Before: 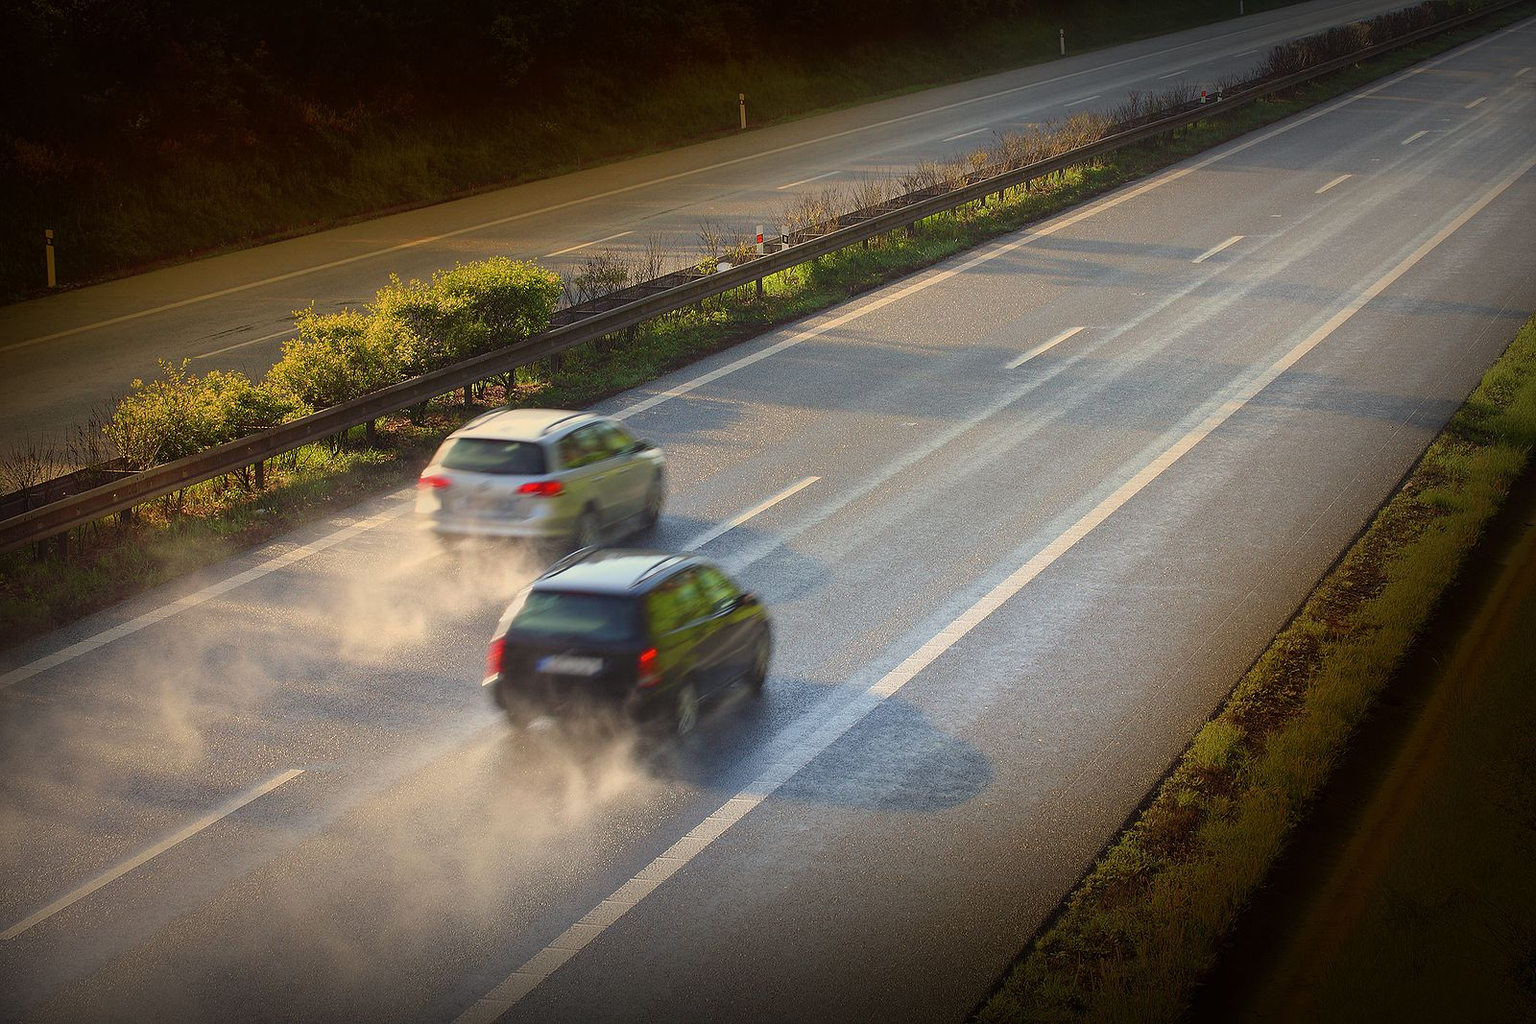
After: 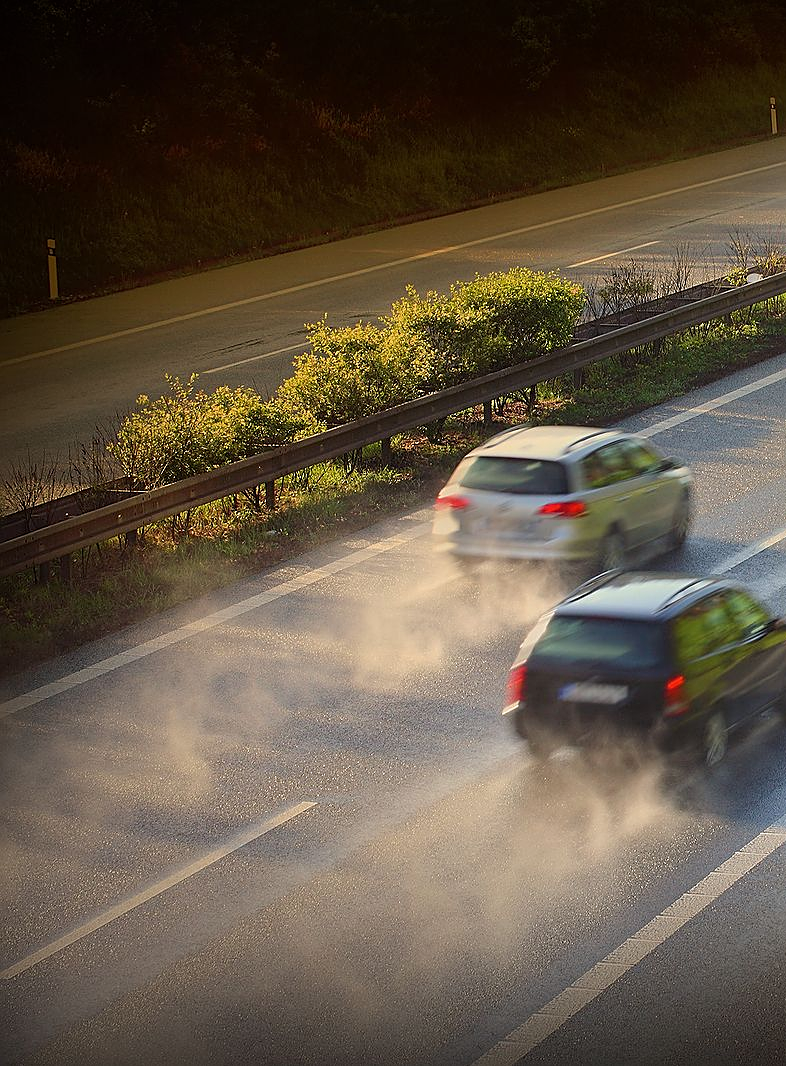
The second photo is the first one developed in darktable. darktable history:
sharpen: on, module defaults
crop and rotate: left 0%, top 0%, right 50.845%
tone equalizer: -8 EV -1.84 EV, -7 EV -1.16 EV, -6 EV -1.62 EV, smoothing diameter 25%, edges refinement/feathering 10, preserve details guided filter
